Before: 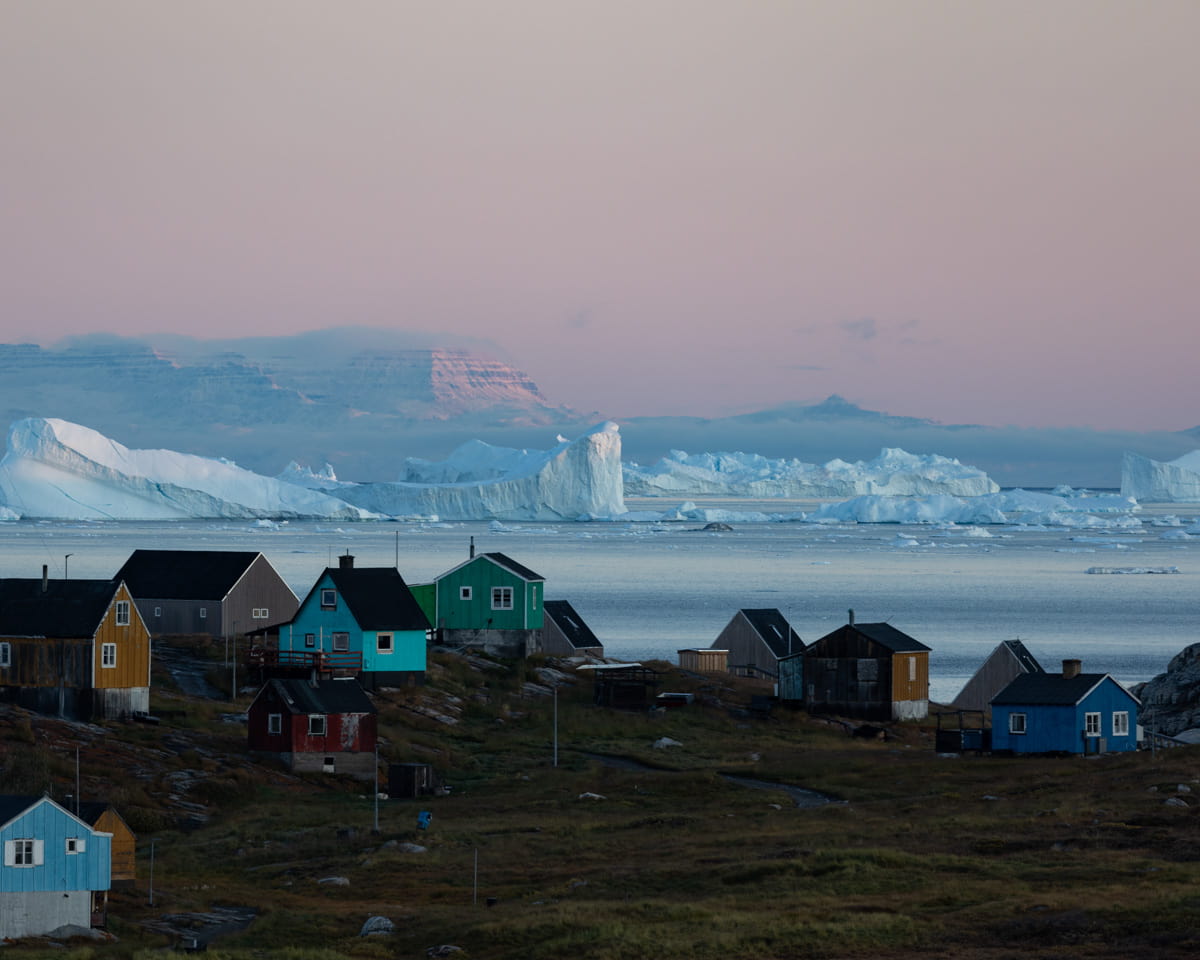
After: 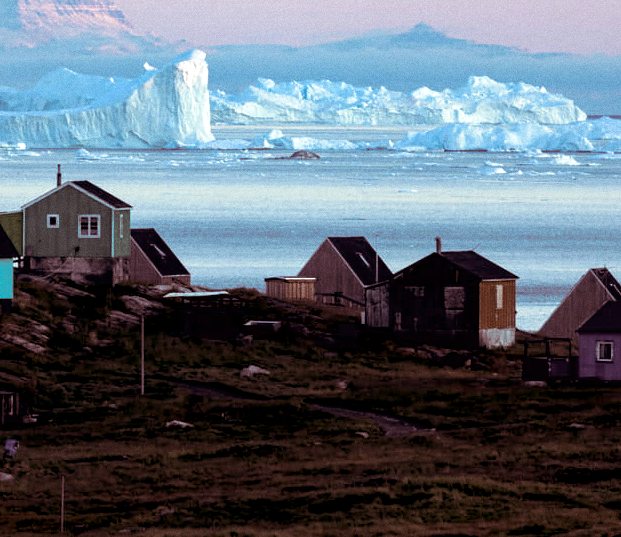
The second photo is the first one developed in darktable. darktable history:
rotate and perspective: automatic cropping off
grain: coarseness 0.09 ISO
split-toning: on, module defaults
crop: left 34.479%, top 38.822%, right 13.718%, bottom 5.172%
contrast brightness saturation: contrast 0.01, saturation -0.05
exposure: black level correction 0.008, exposure 0.979 EV, compensate highlight preservation false
